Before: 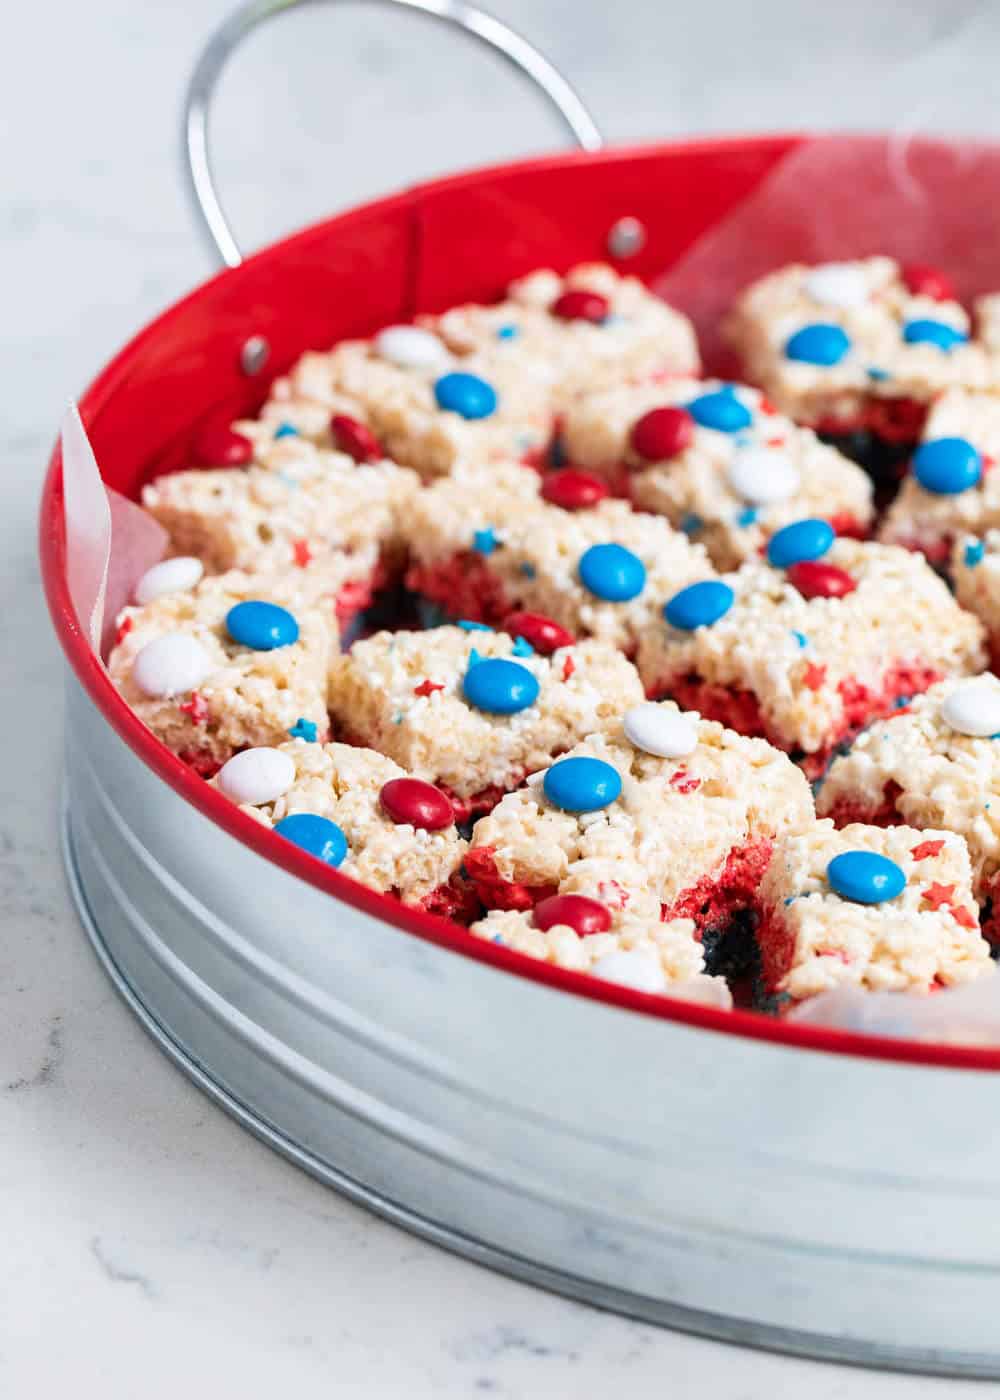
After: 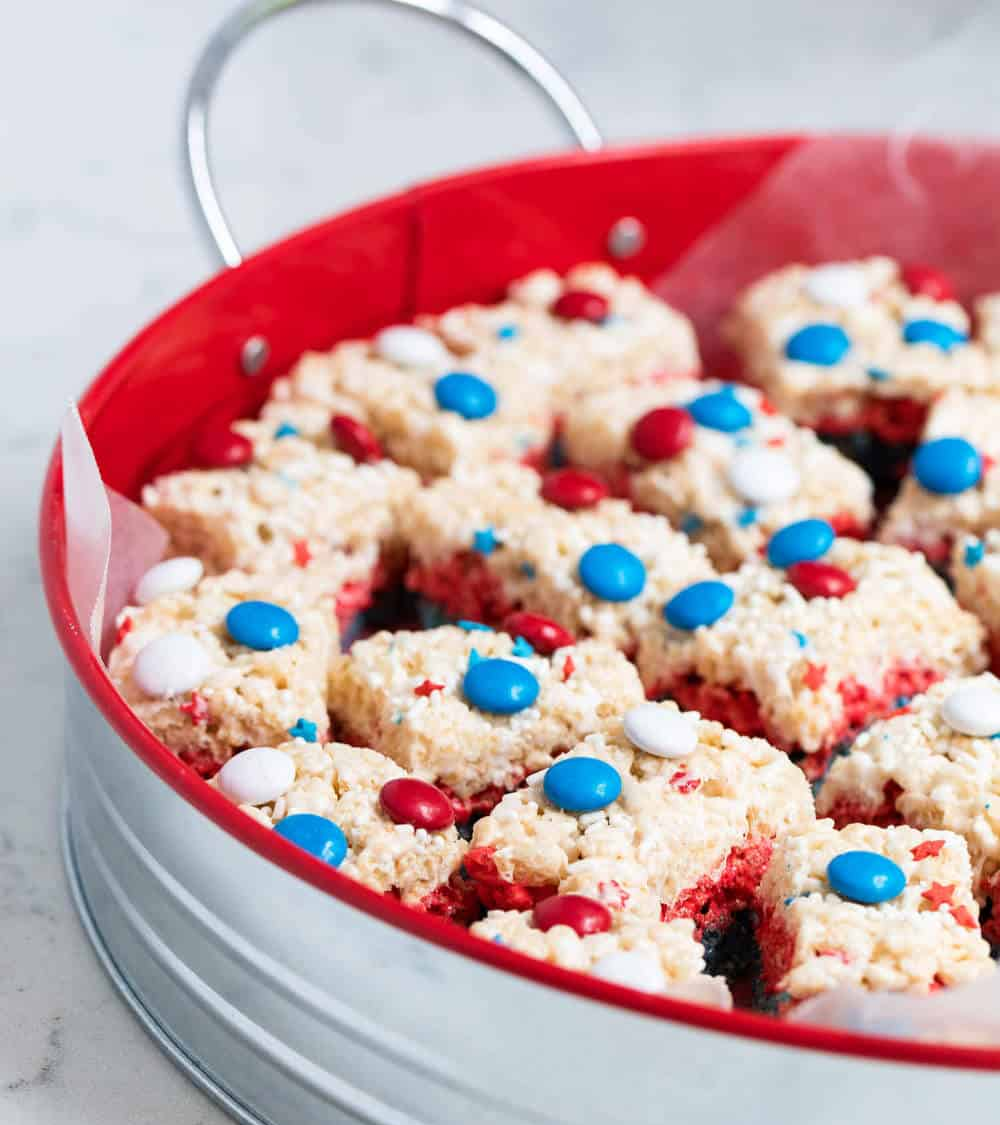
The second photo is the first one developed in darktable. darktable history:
crop: bottom 19.596%
